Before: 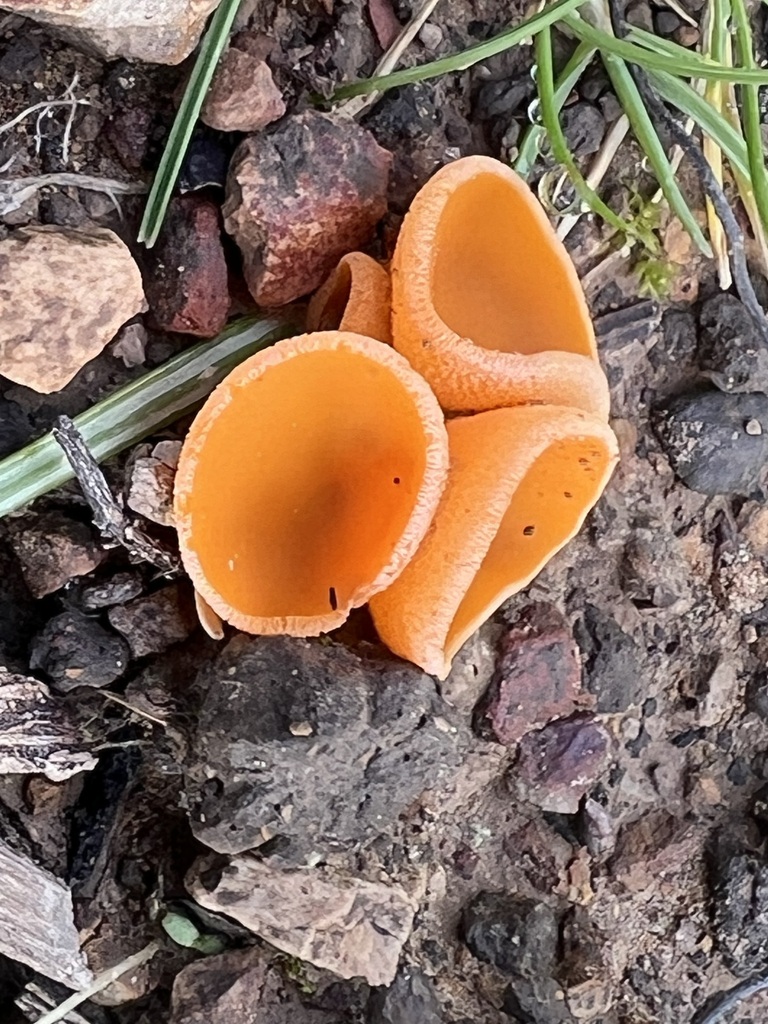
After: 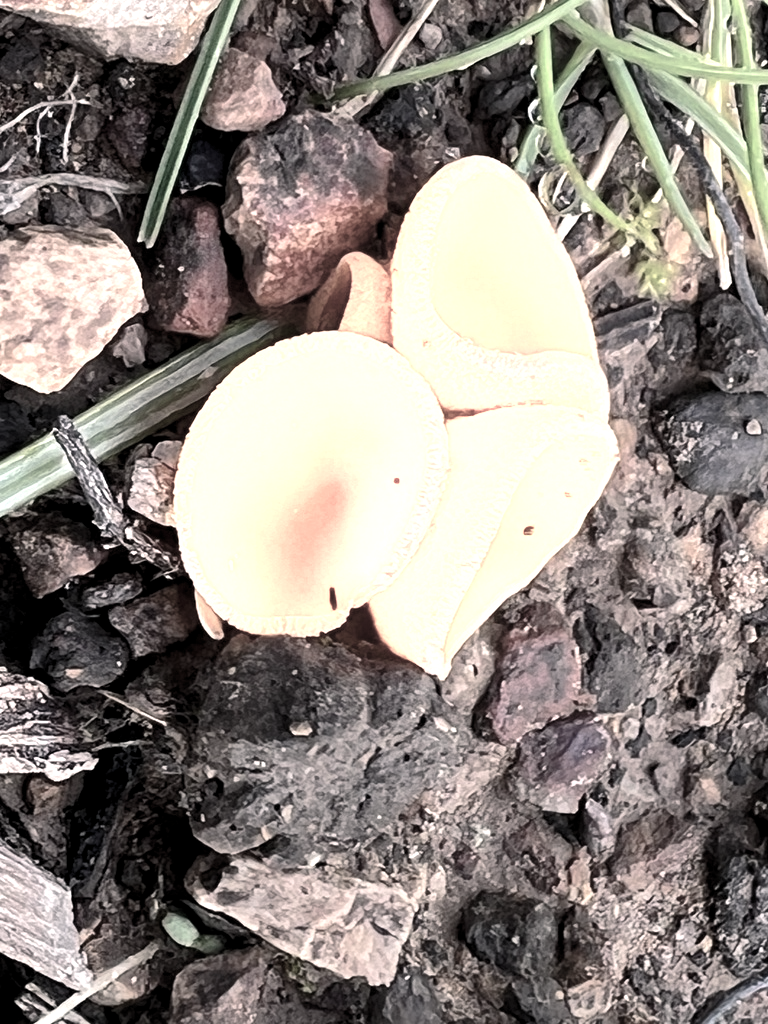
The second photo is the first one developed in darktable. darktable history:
levels: gray 59.4%, levels [0.026, 0.507, 0.987]
exposure: exposure -0.002 EV, compensate exposure bias true, compensate highlight preservation false
color balance rgb: highlights gain › chroma 2.065%, highlights gain › hue 44.76°, linear chroma grading › global chroma 13.117%, perceptual saturation grading › global saturation -28.664%, perceptual saturation grading › highlights -20.513%, perceptual saturation grading › mid-tones -23.624%, perceptual saturation grading › shadows -23.316%, global vibrance 9.917%, contrast 14.618%, saturation formula JzAzBz (2021)
